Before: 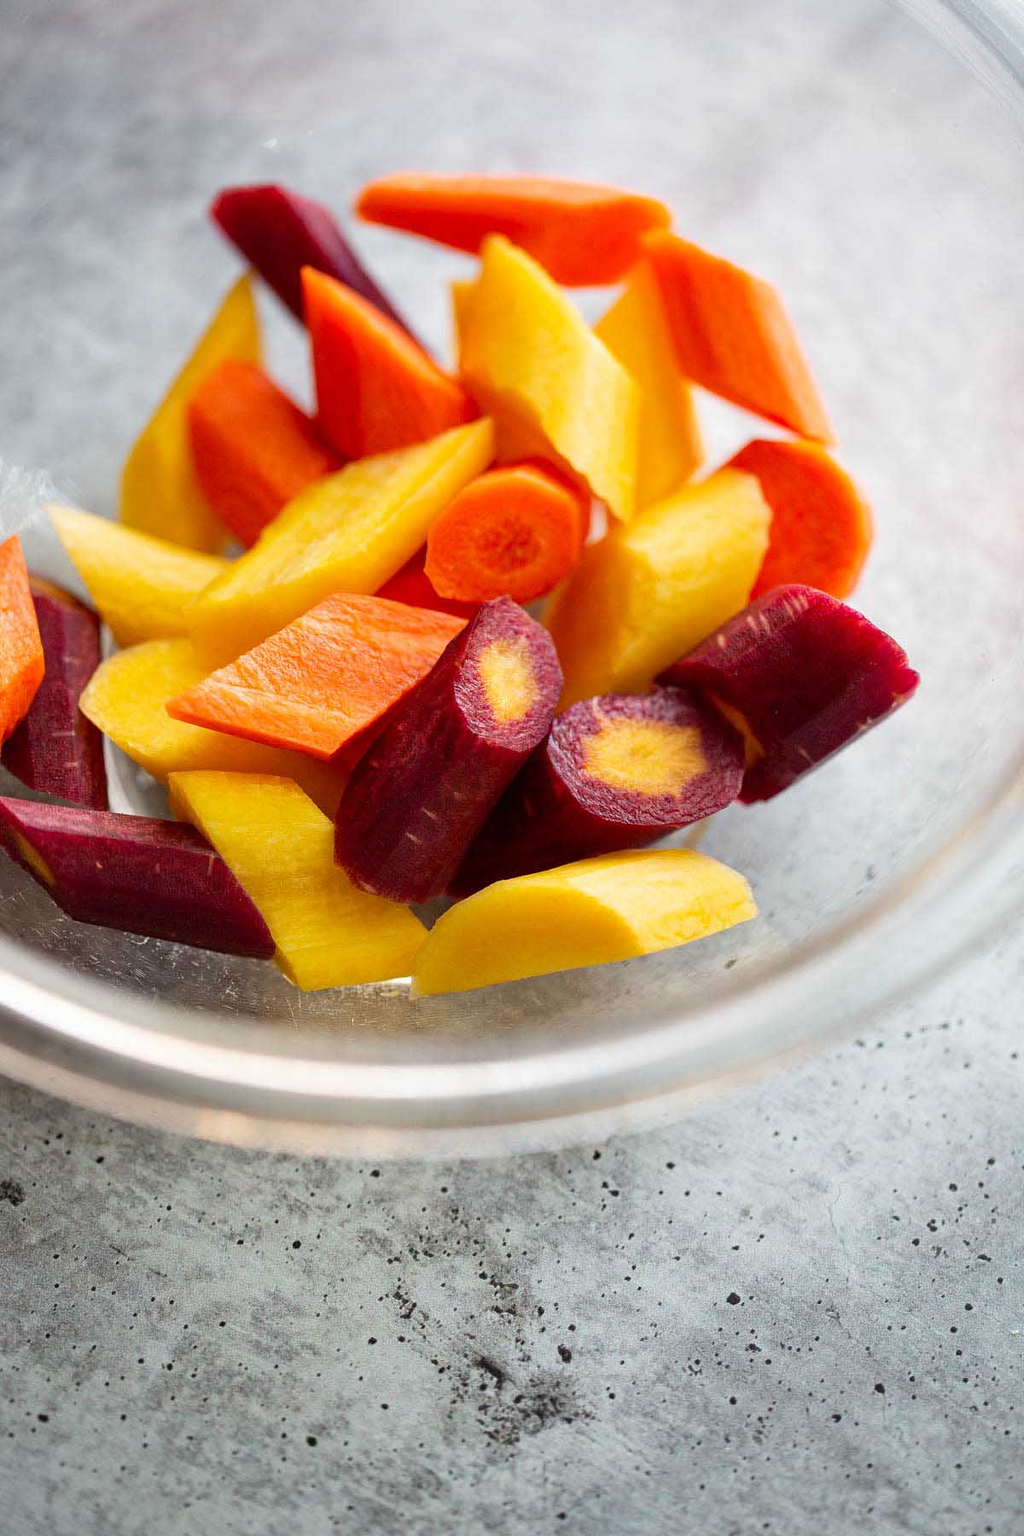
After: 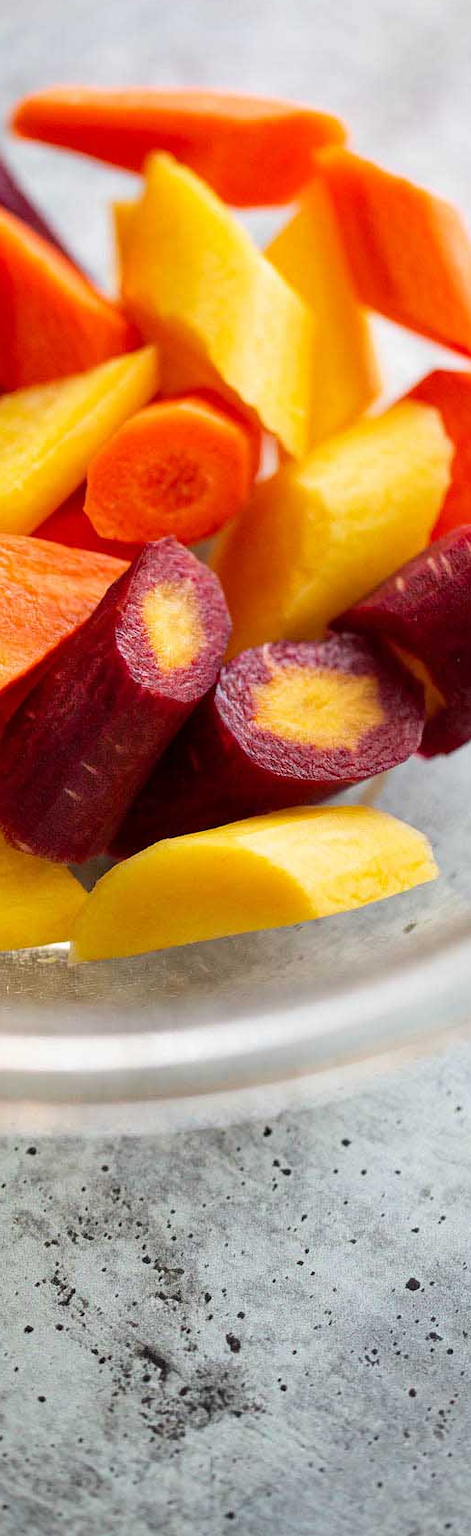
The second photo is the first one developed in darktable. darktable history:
crop: left 33.813%, top 6.034%, right 22.881%
